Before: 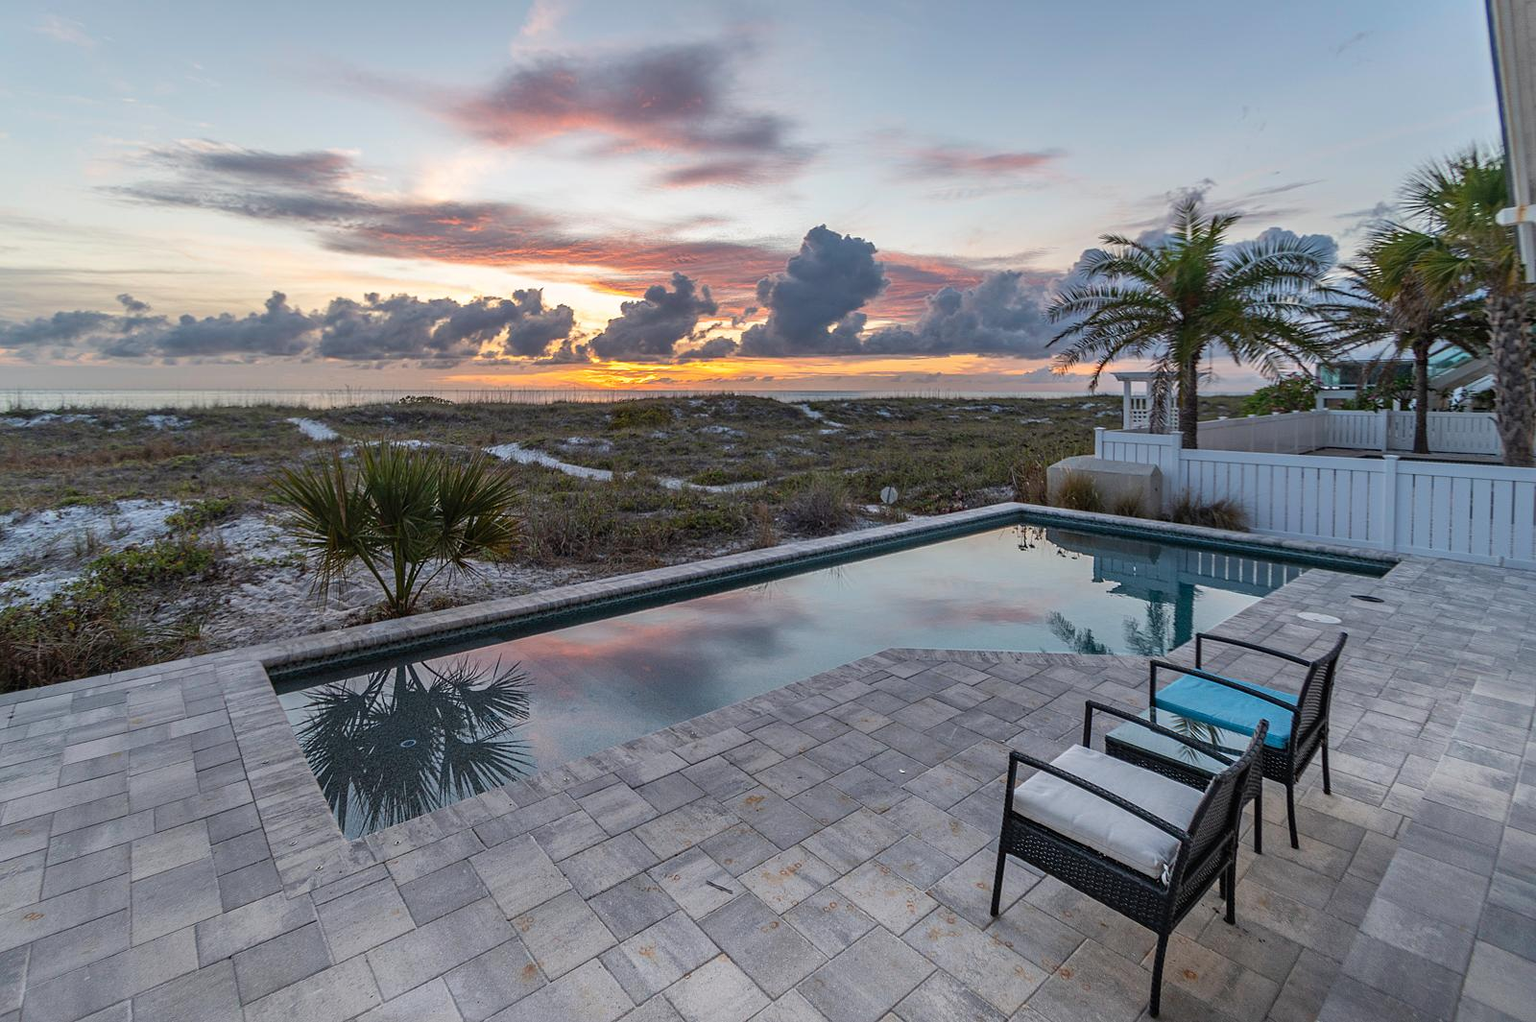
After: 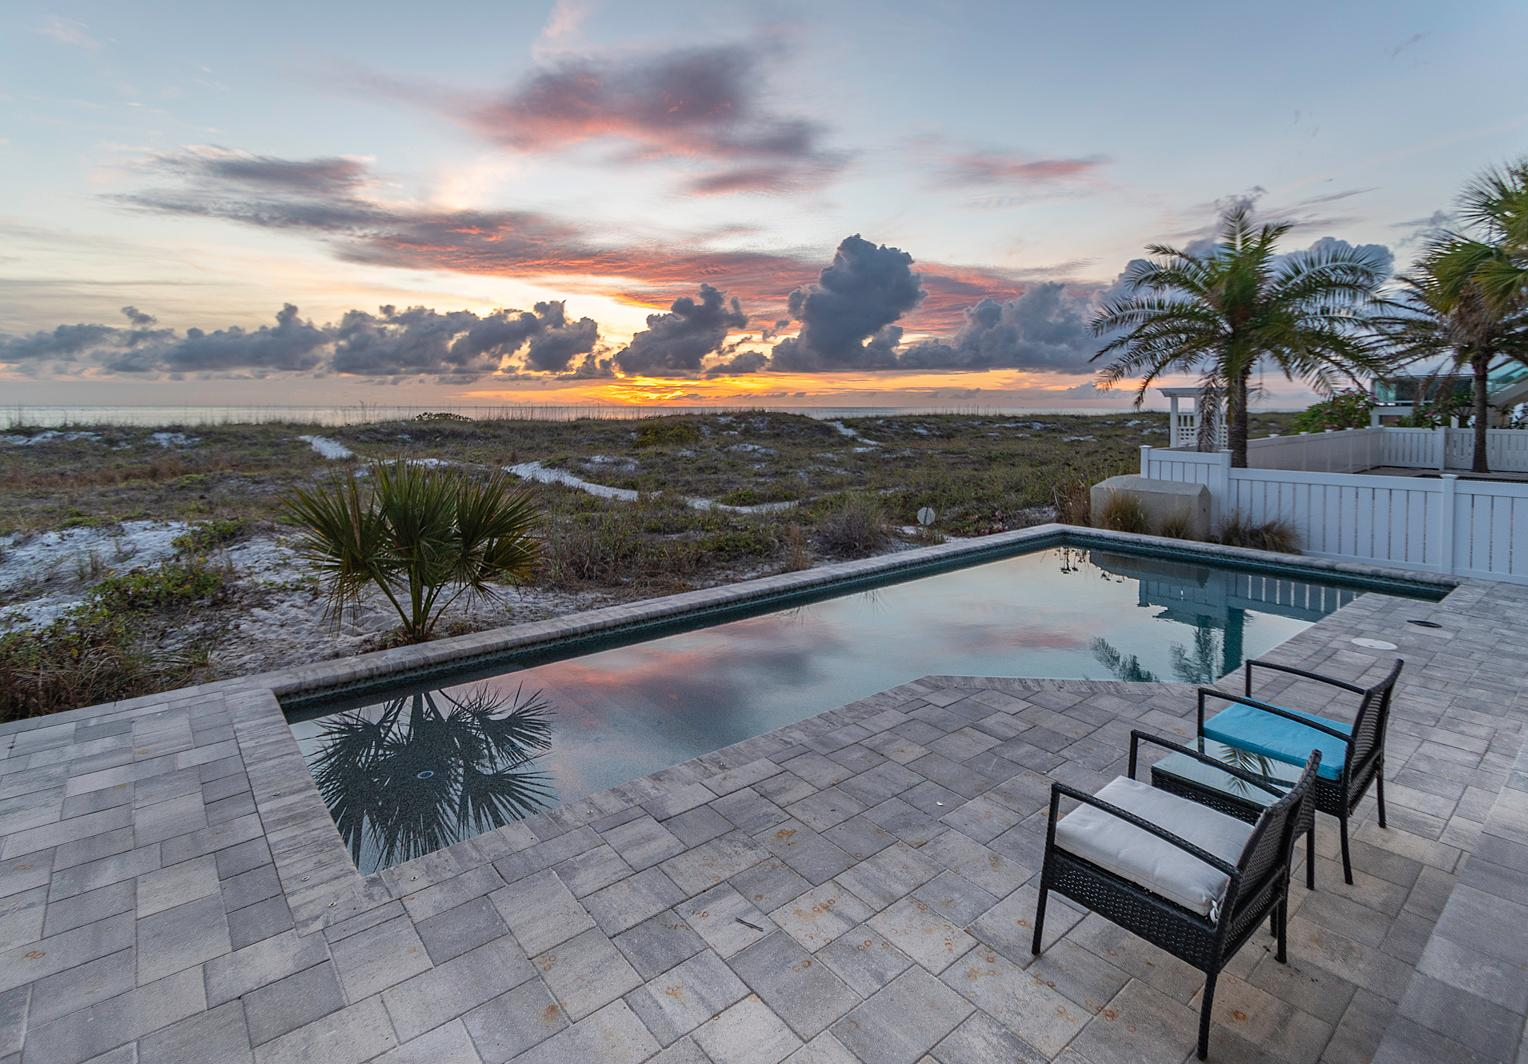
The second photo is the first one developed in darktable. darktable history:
crop: right 4.444%, bottom 0.022%
